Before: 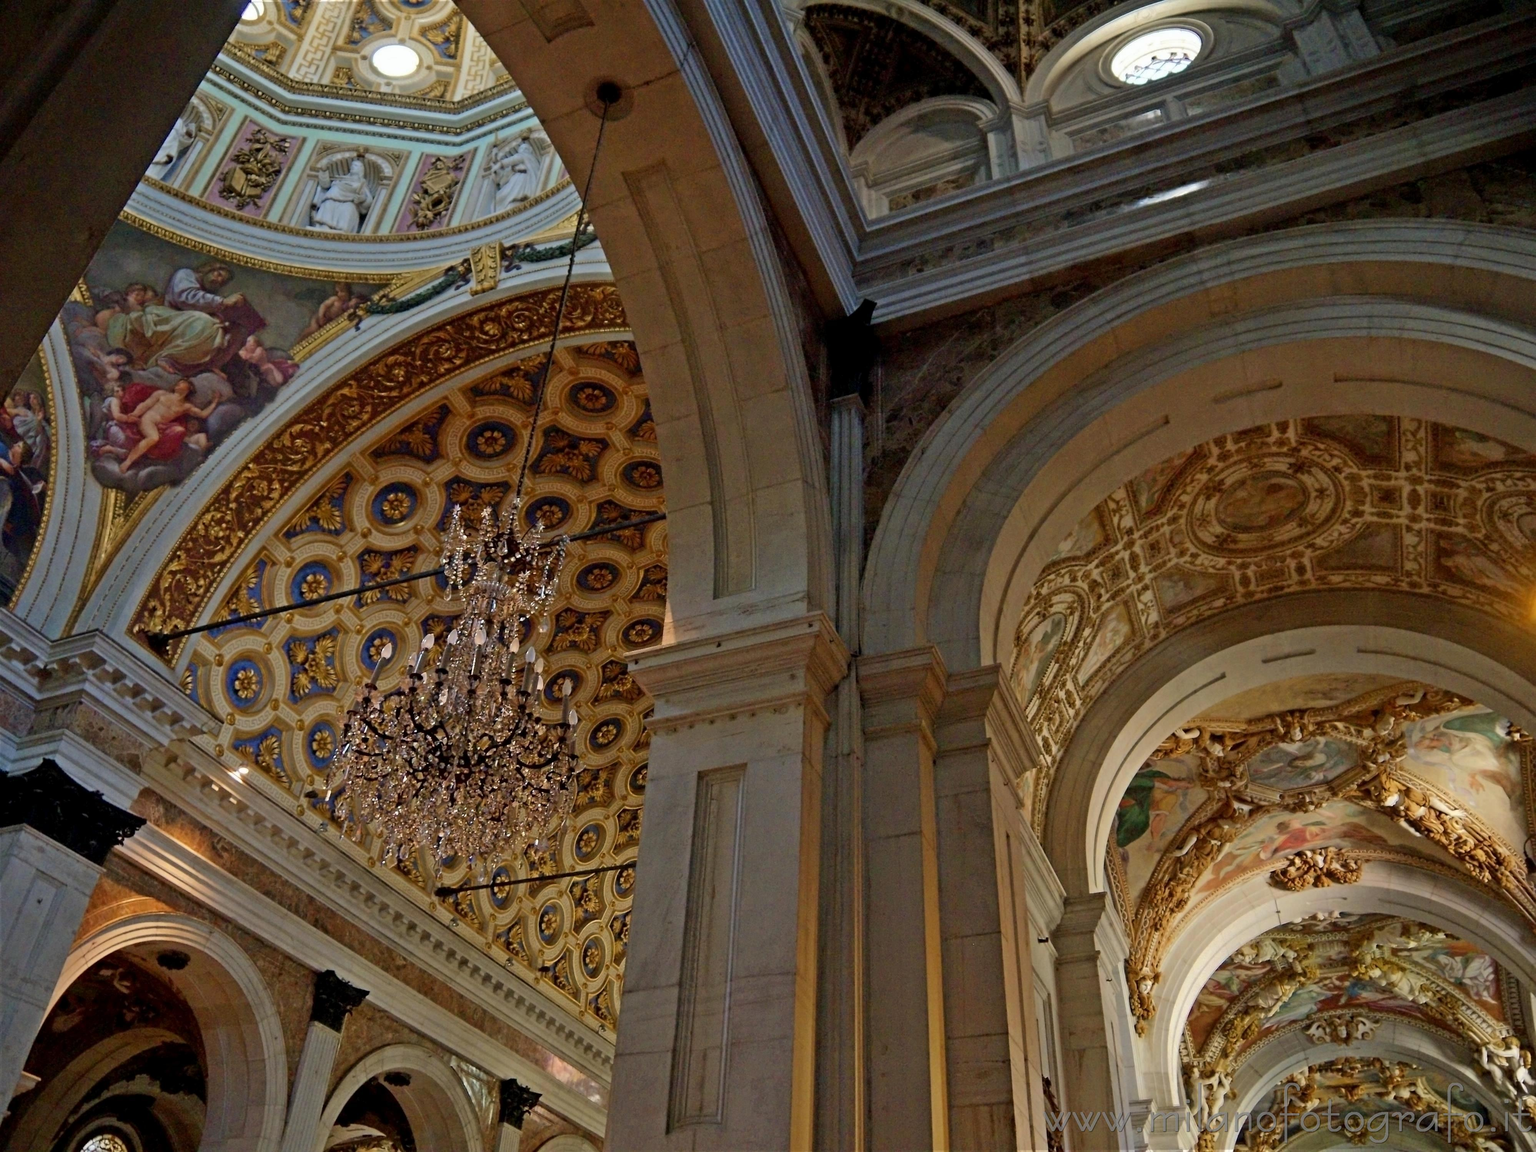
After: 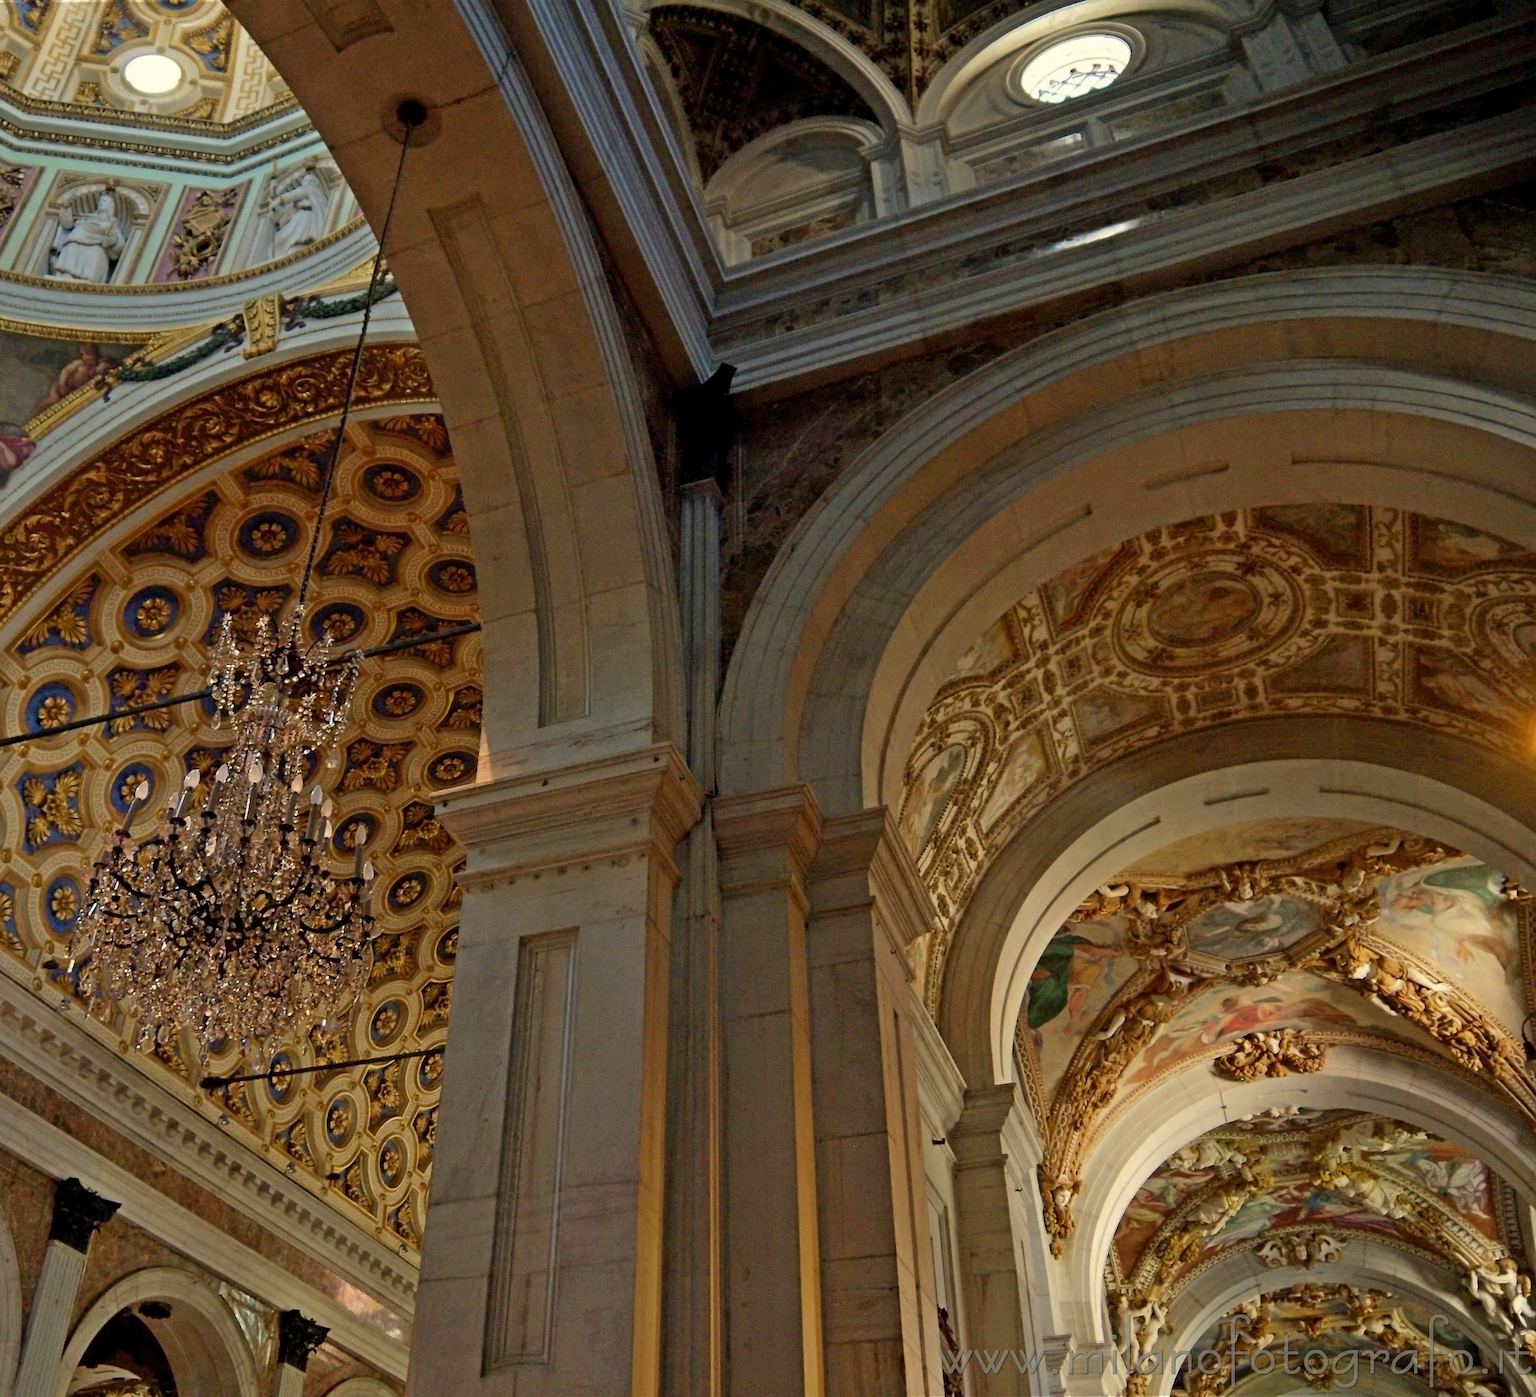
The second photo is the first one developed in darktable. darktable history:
crop: left 17.582%, bottom 0.031%
white balance: red 1.029, blue 0.92
